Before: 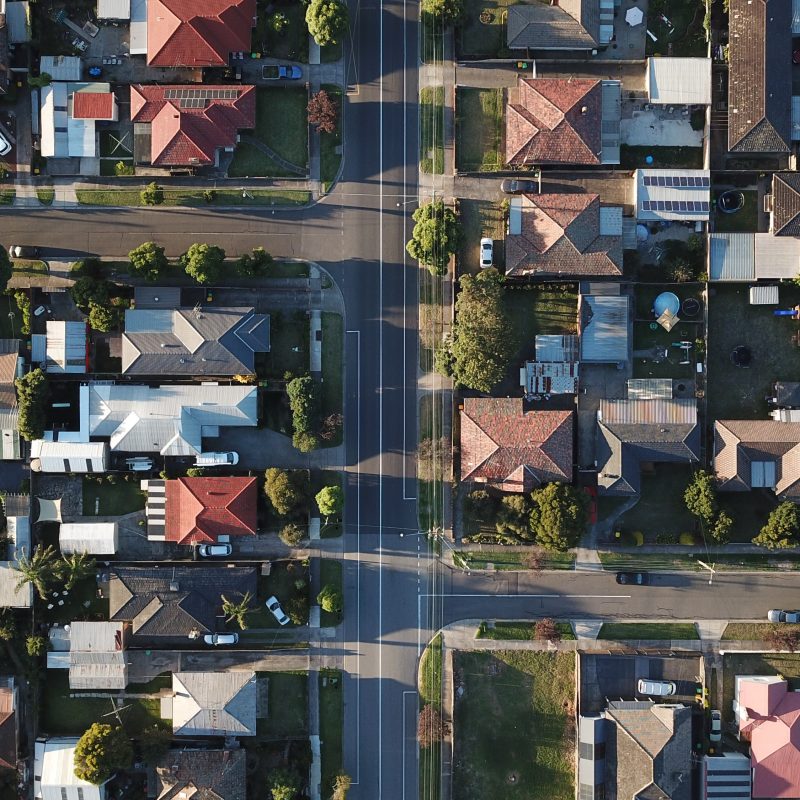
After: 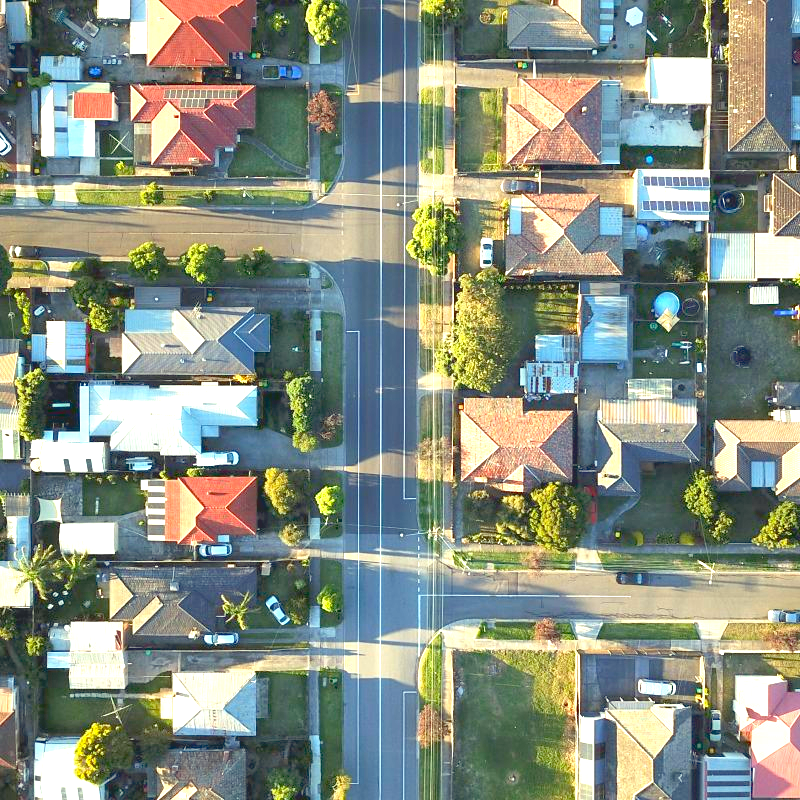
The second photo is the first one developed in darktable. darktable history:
contrast brightness saturation: contrast -0.28
exposure: black level correction 0.005, exposure 2.084 EV, compensate highlight preservation false
color correction: highlights a* -5.94, highlights b* 11.19
